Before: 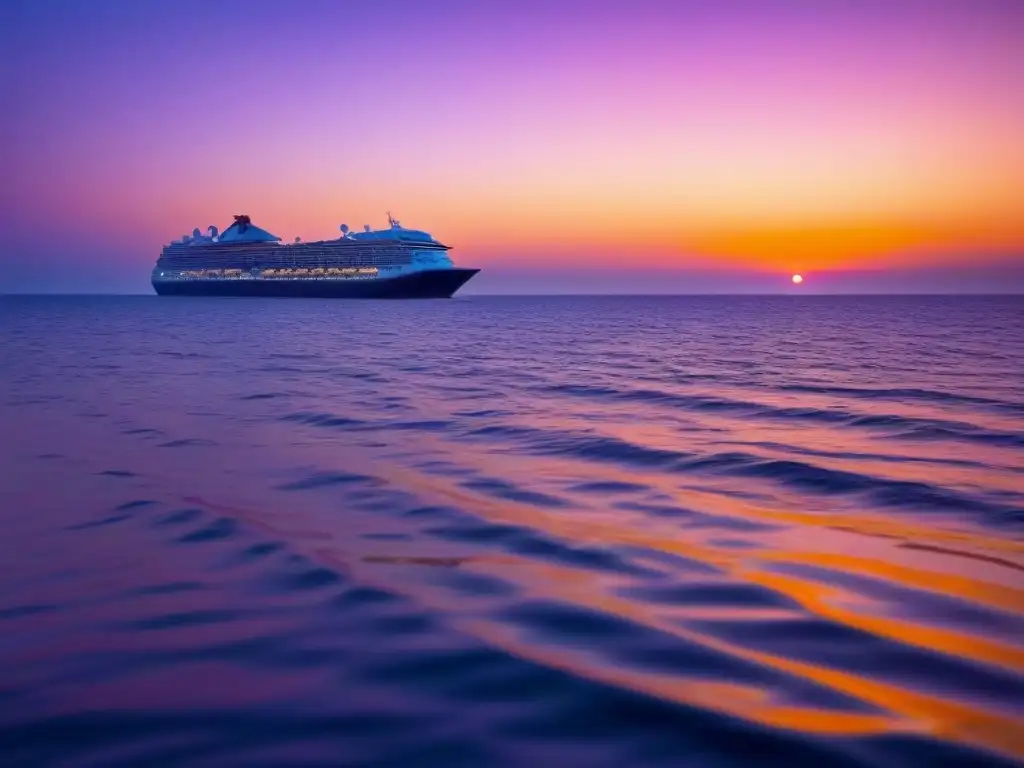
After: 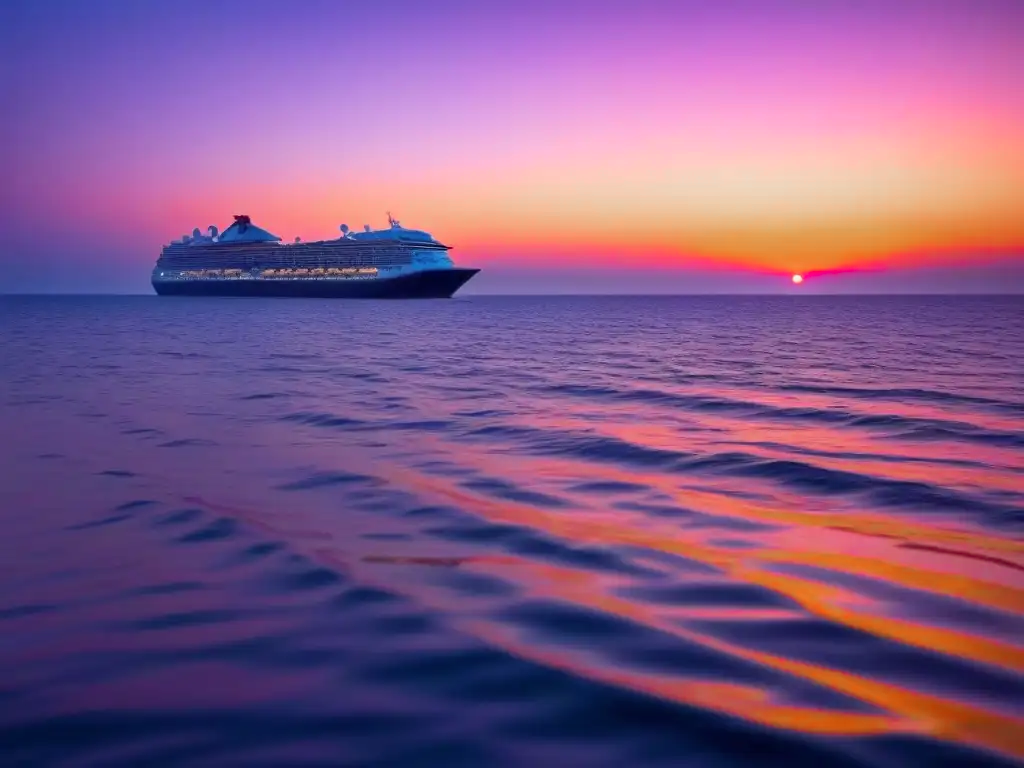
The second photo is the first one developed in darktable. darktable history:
color zones: curves: ch1 [(0, 0.708) (0.088, 0.648) (0.245, 0.187) (0.429, 0.326) (0.571, 0.498) (0.714, 0.5) (0.857, 0.5) (1, 0.708)]
